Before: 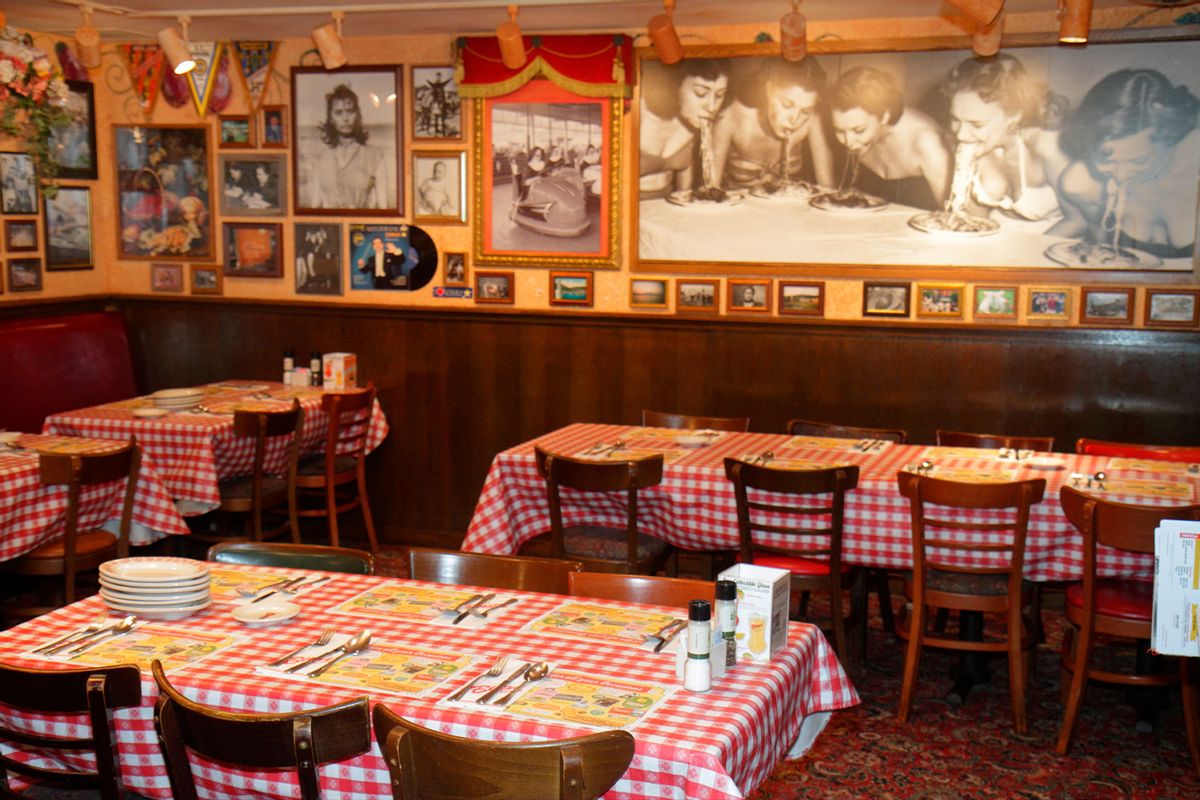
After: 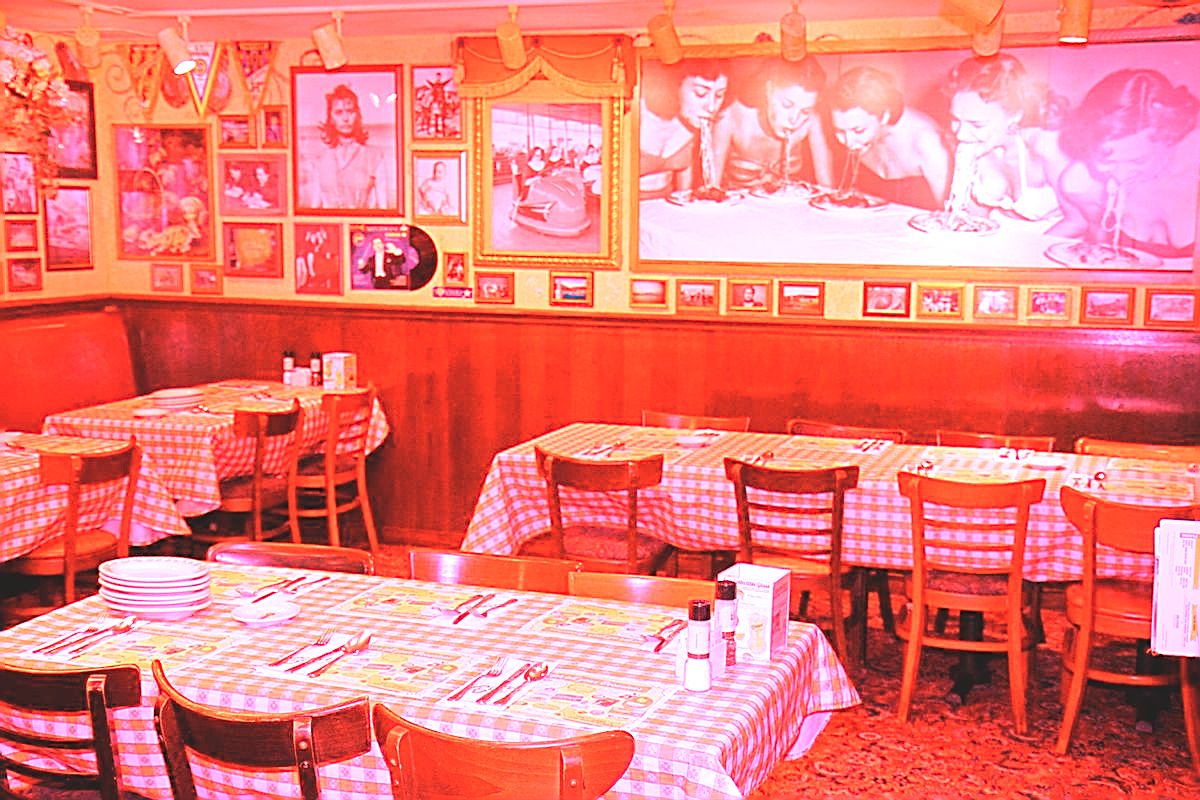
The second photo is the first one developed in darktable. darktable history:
color balance: lift [1.01, 1, 1, 1], gamma [1.097, 1, 1, 1], gain [0.85, 1, 1, 1]
white balance: red 4.26, blue 1.802
sharpen: on, module defaults
